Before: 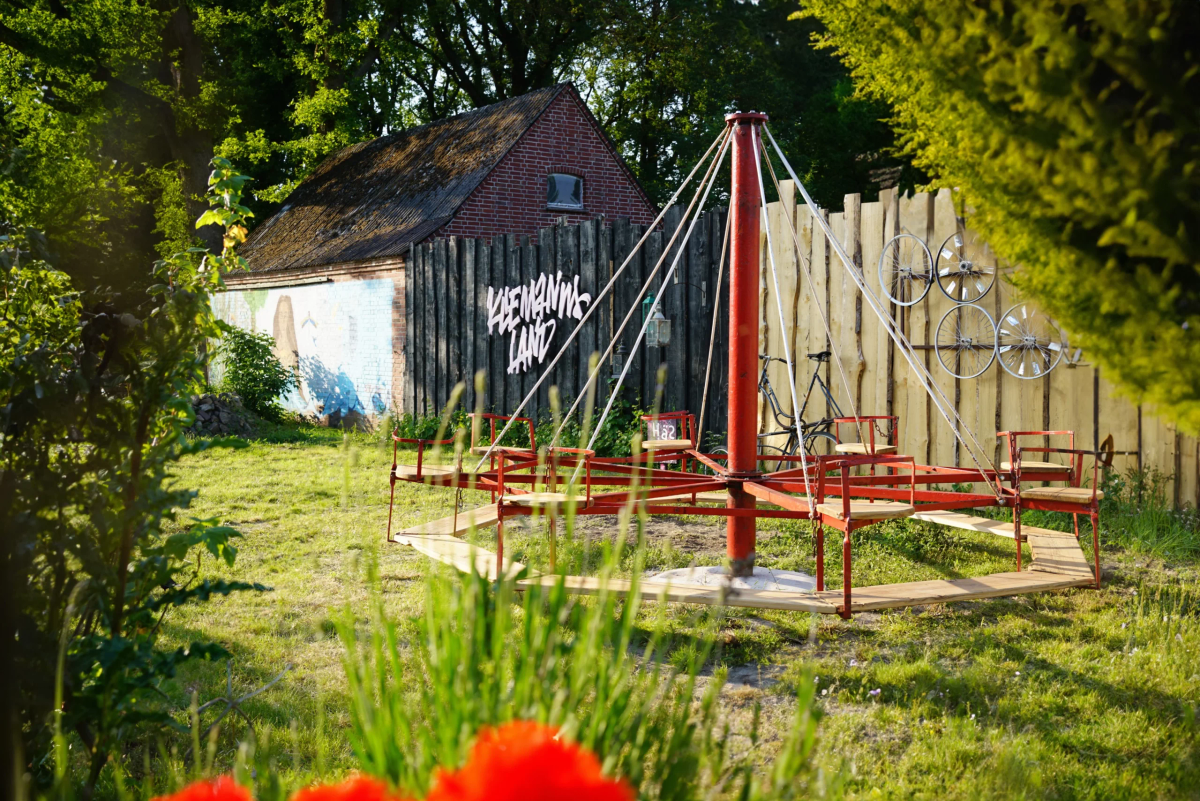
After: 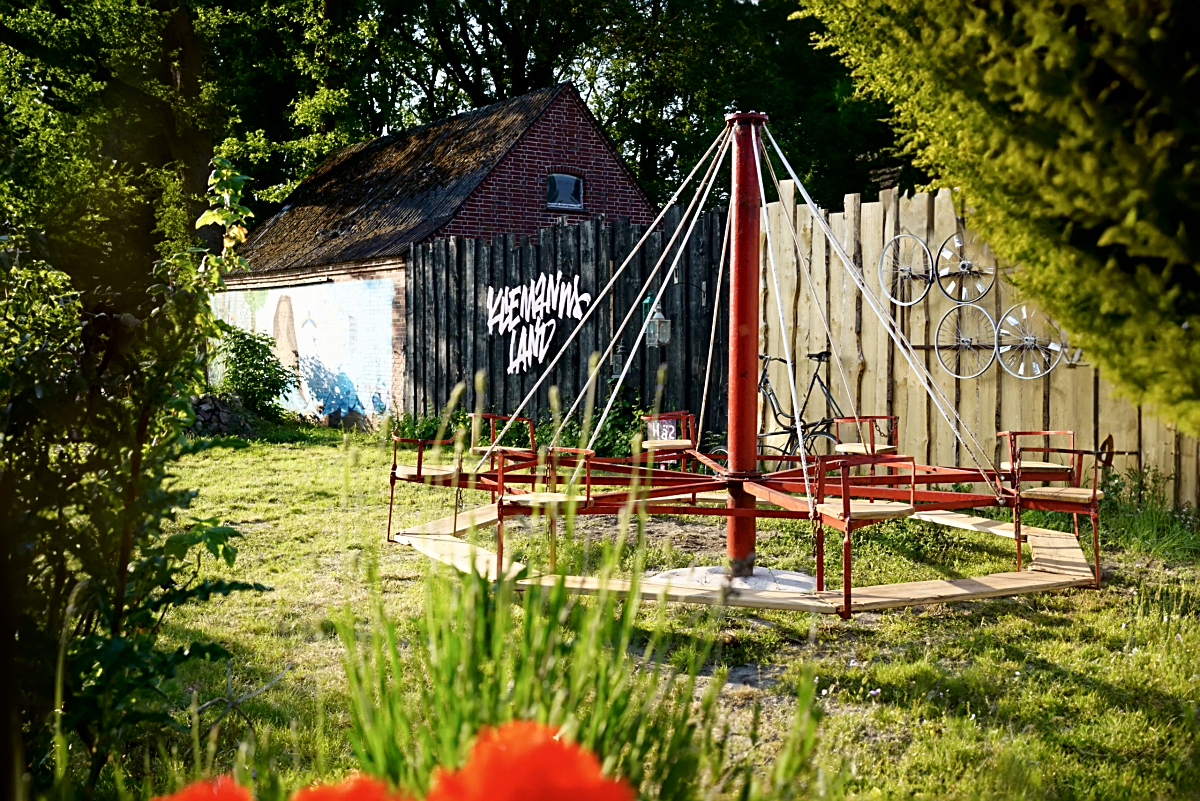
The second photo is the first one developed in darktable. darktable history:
color zones: curves: ch1 [(0, 0.469) (0.001, 0.469) (0.12, 0.446) (0.248, 0.469) (0.5, 0.5) (0.748, 0.5) (0.999, 0.469) (1, 0.469)]
shadows and highlights: shadows -62.56, white point adjustment -5.14, highlights 59.78, highlights color adjustment 52.71%
local contrast: mode bilateral grid, contrast 19, coarseness 50, detail 120%, midtone range 0.2
sharpen: on, module defaults
